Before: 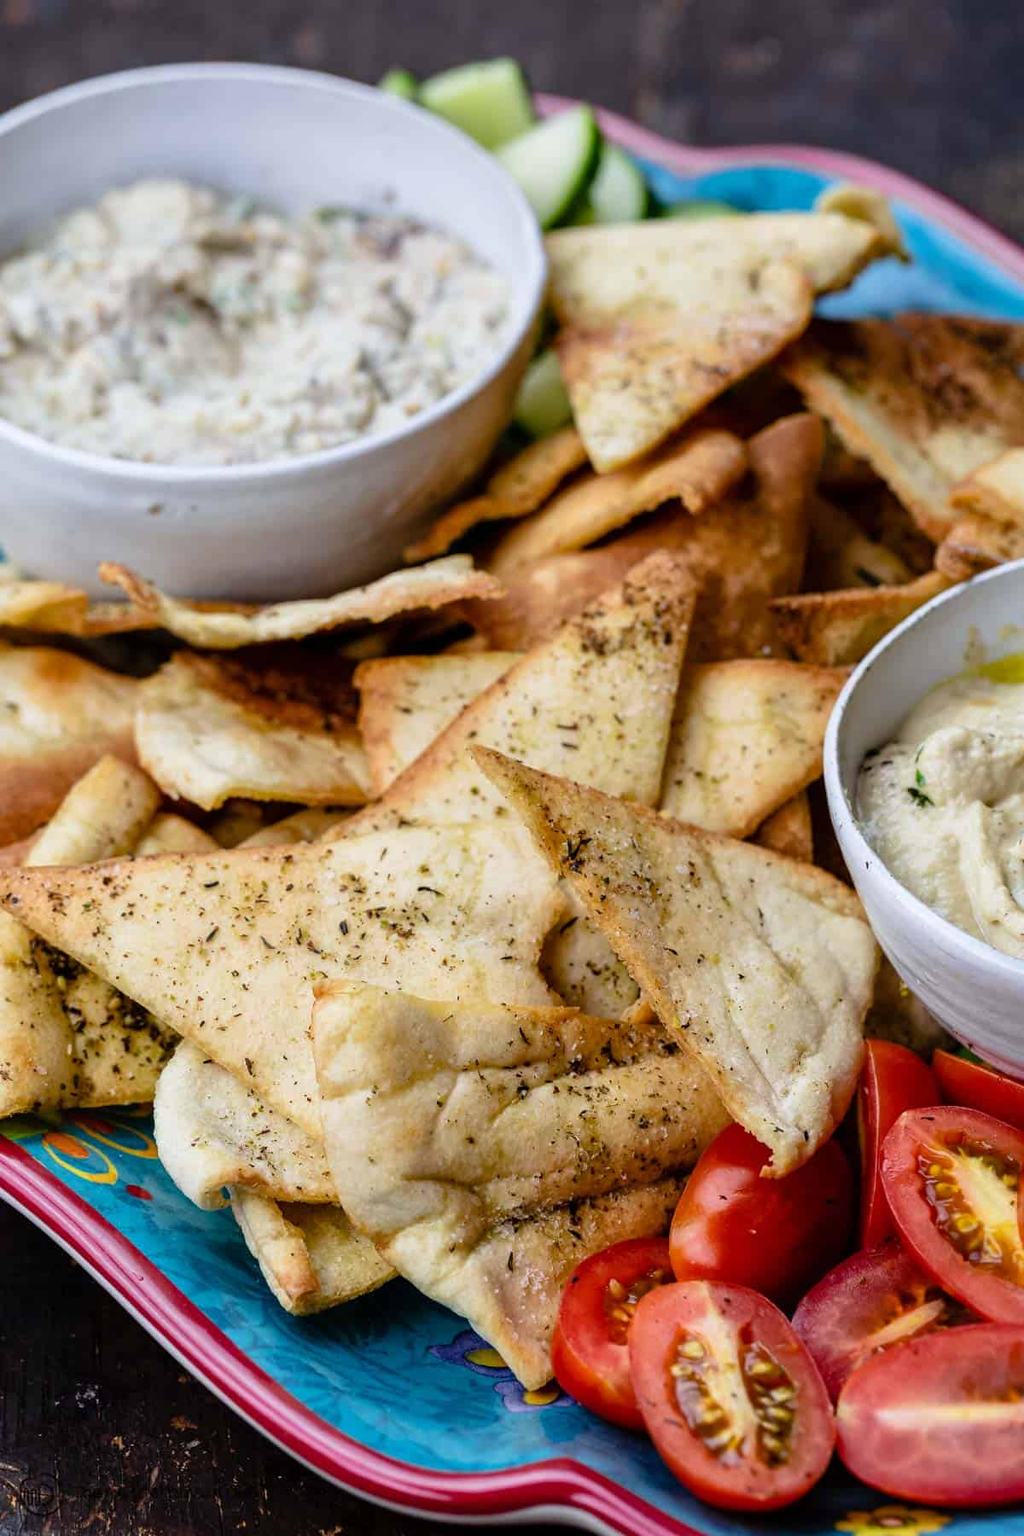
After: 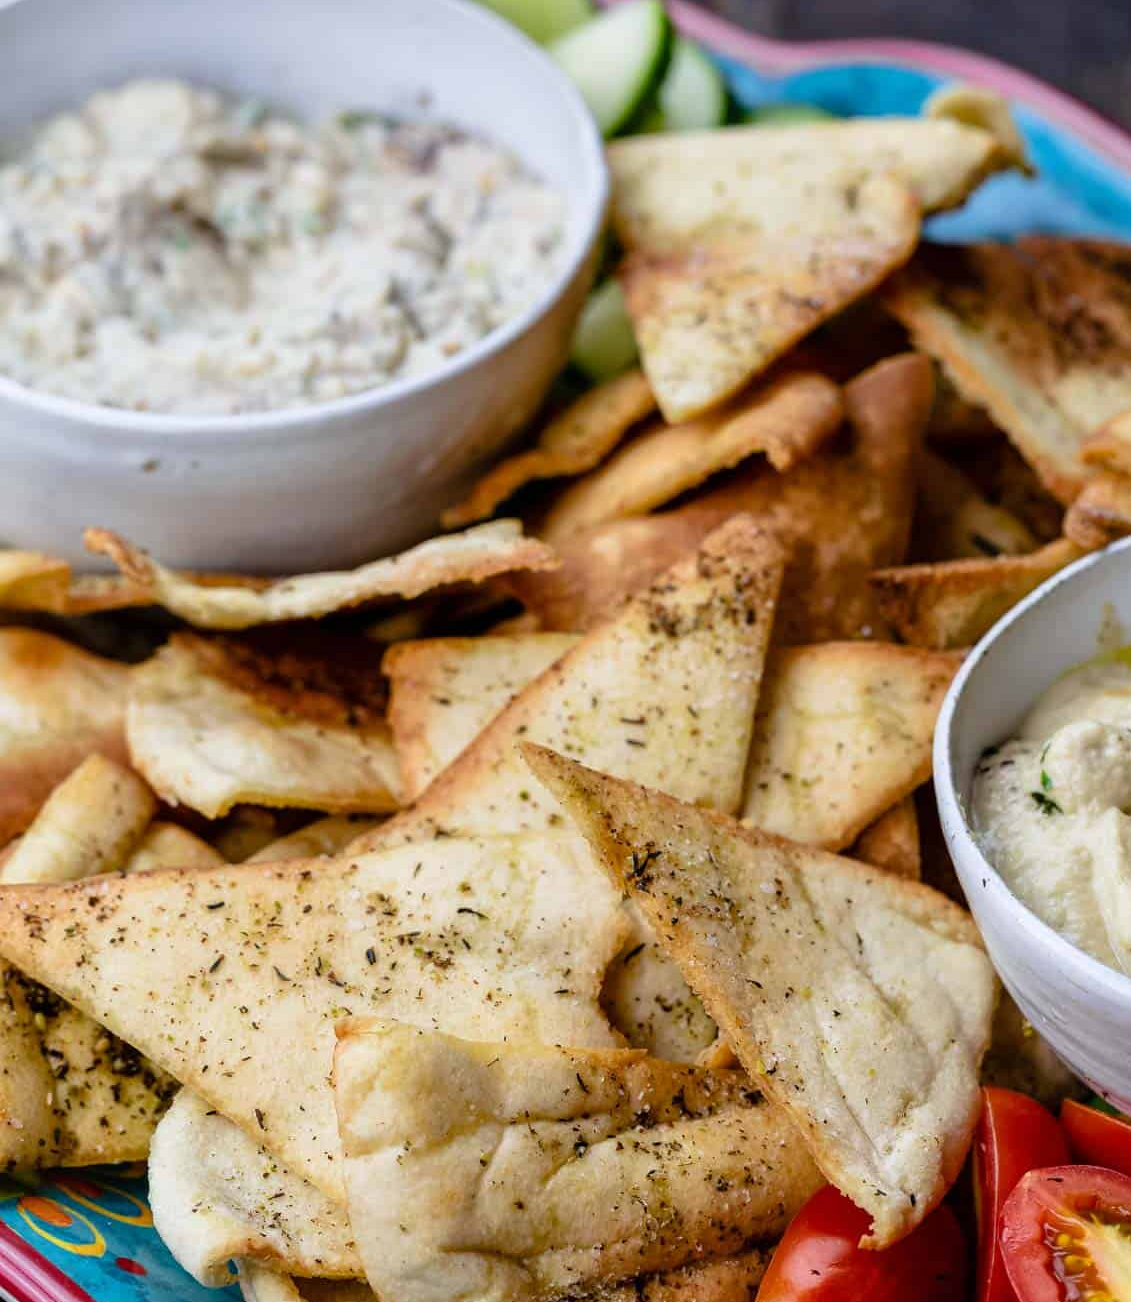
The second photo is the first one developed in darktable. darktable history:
crop: left 2.686%, top 7.287%, right 3.018%, bottom 20.285%
